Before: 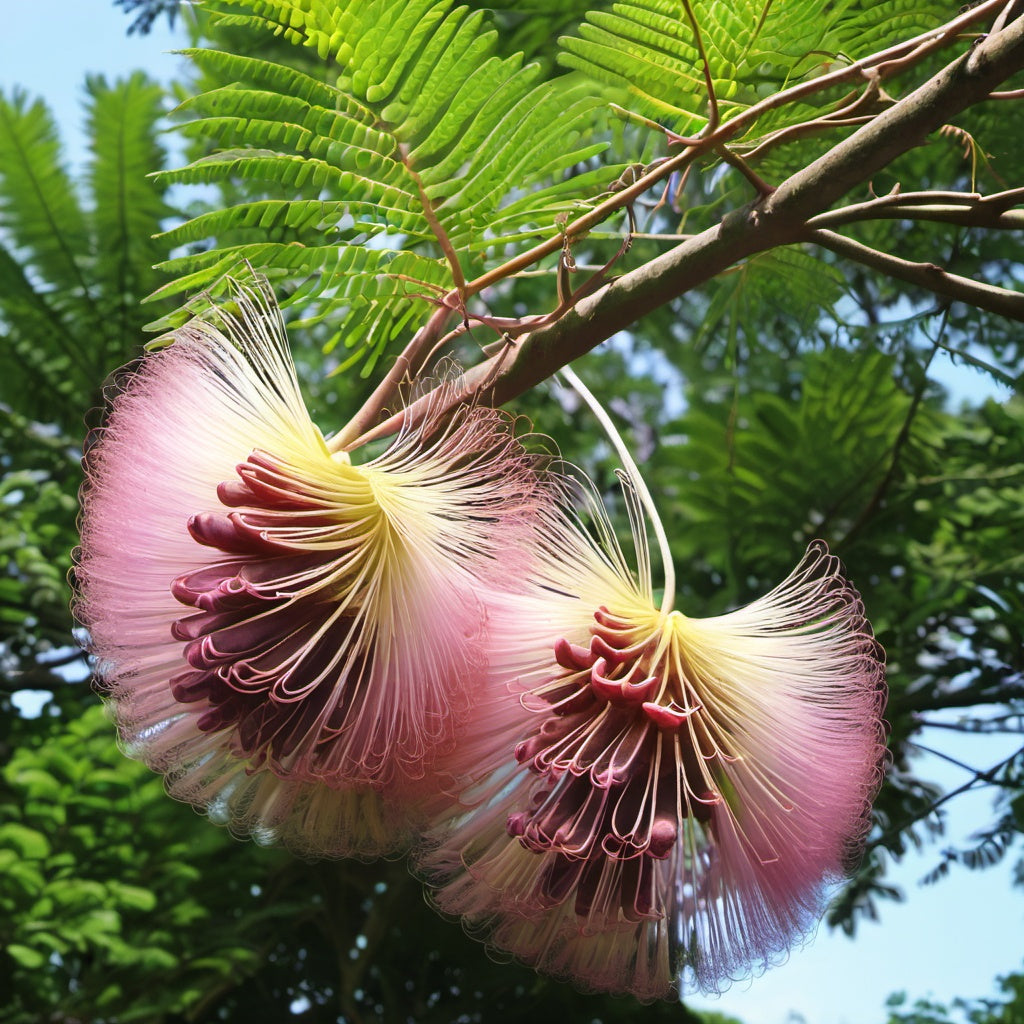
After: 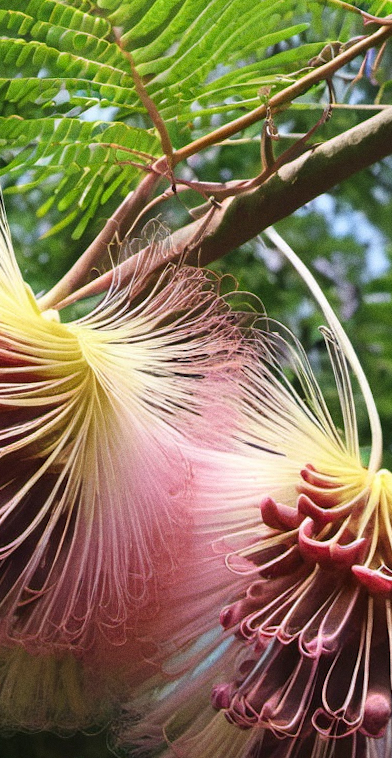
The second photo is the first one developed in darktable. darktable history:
white balance: emerald 1
crop and rotate: left 29.476%, top 10.214%, right 35.32%, bottom 17.333%
rotate and perspective: rotation 0.128°, lens shift (vertical) -0.181, lens shift (horizontal) -0.044, shear 0.001, automatic cropping off
grain: coarseness 0.09 ISO
